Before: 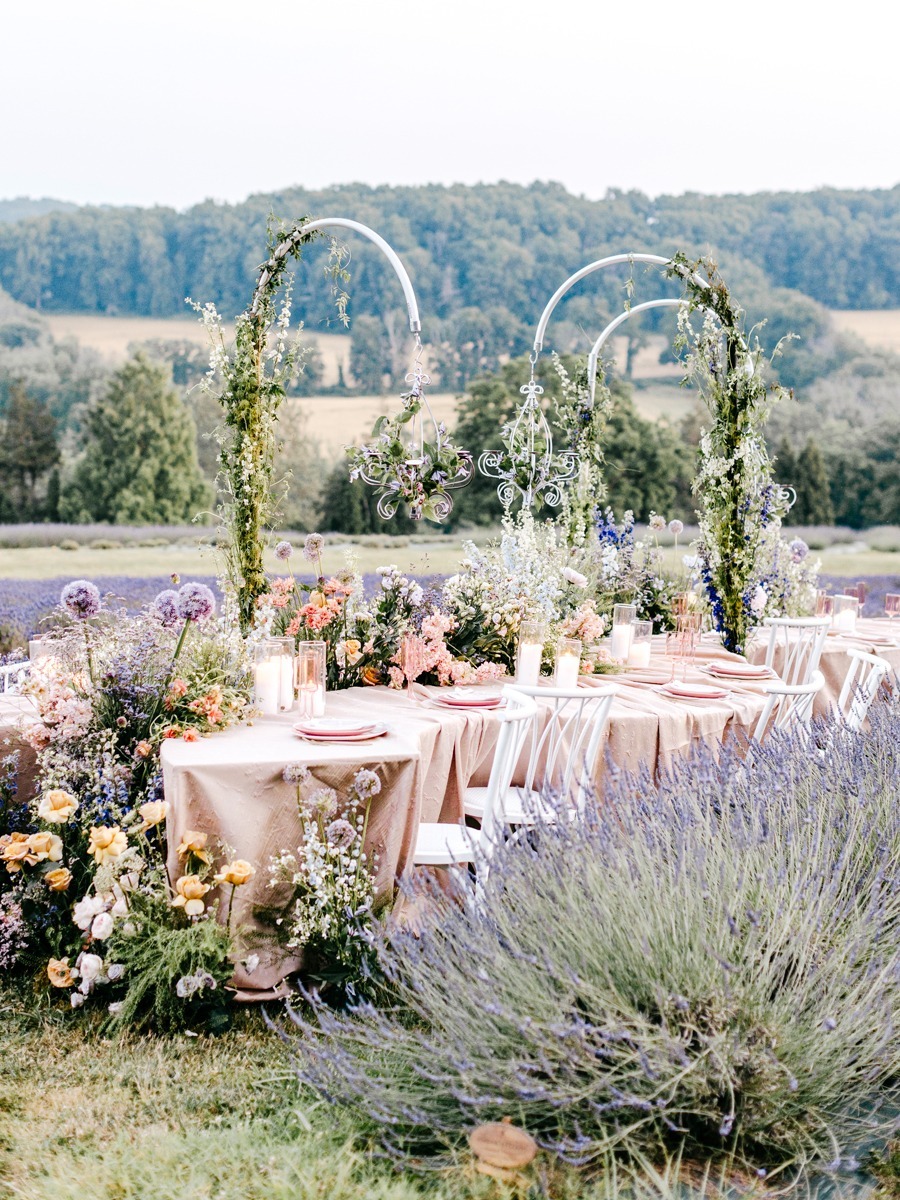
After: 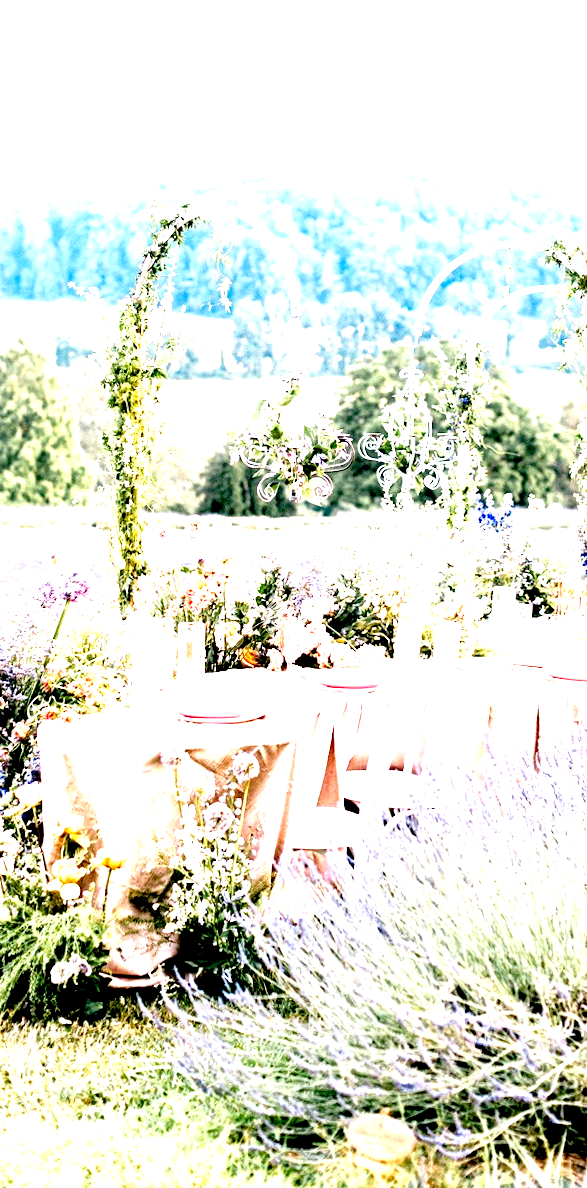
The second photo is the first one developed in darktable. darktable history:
exposure: black level correction 0.016, exposure 1.774 EV, compensate highlight preservation false
crop and rotate: left 12.673%, right 20.66%
rotate and perspective: rotation 0.226°, lens shift (vertical) -0.042, crop left 0.023, crop right 0.982, crop top 0.006, crop bottom 0.994
